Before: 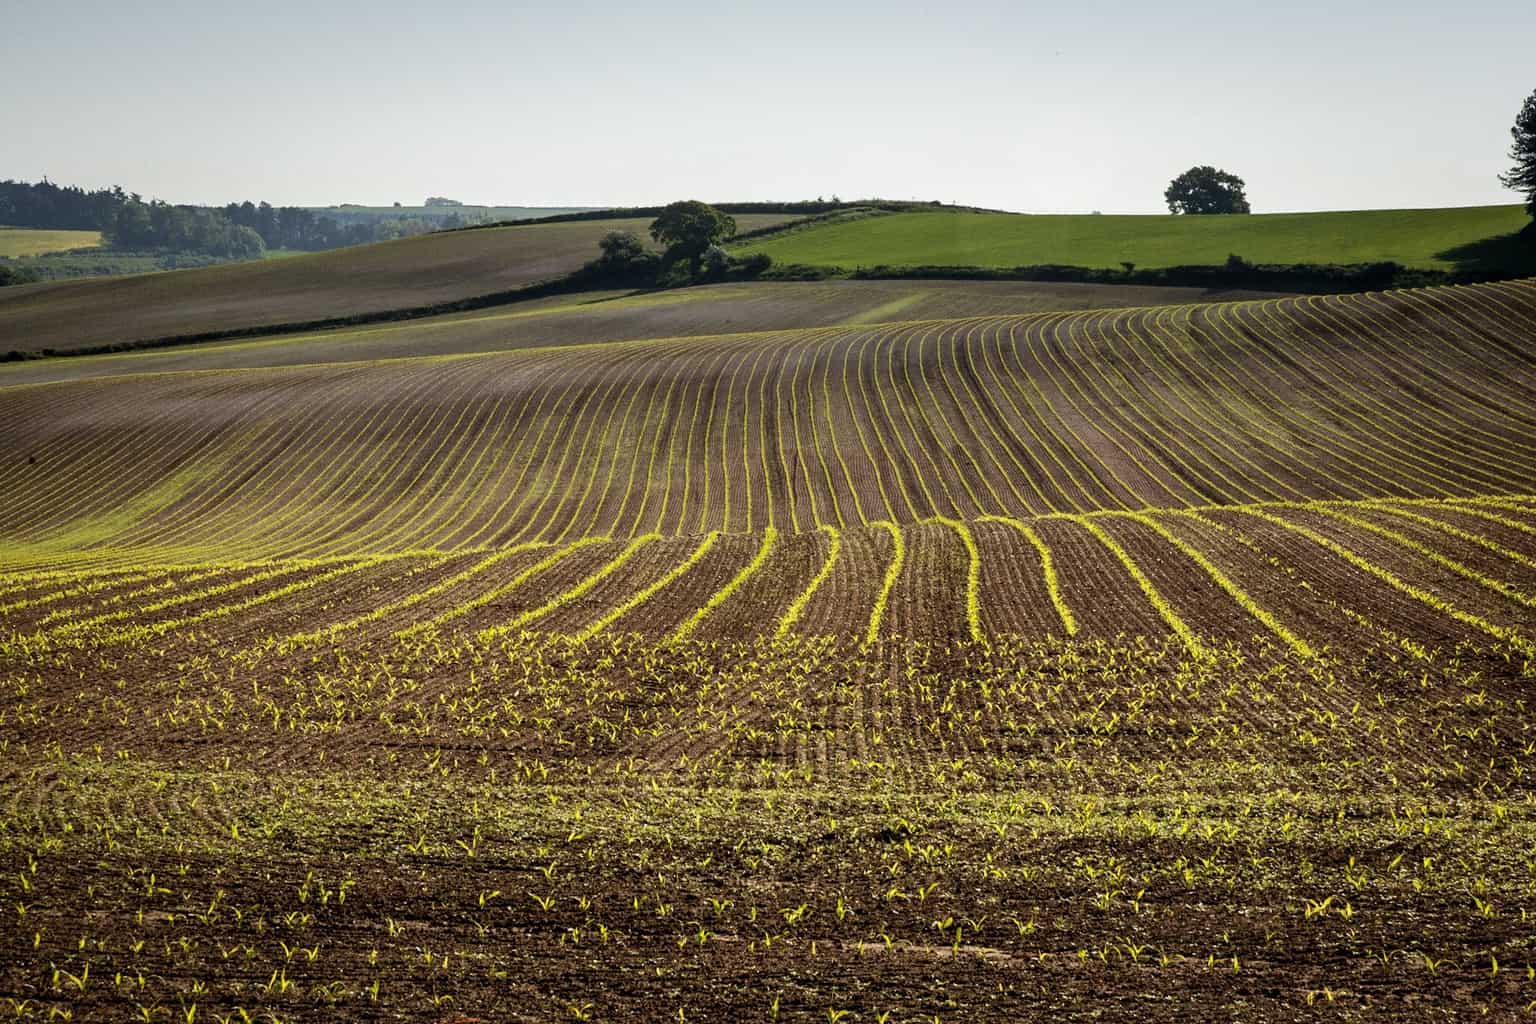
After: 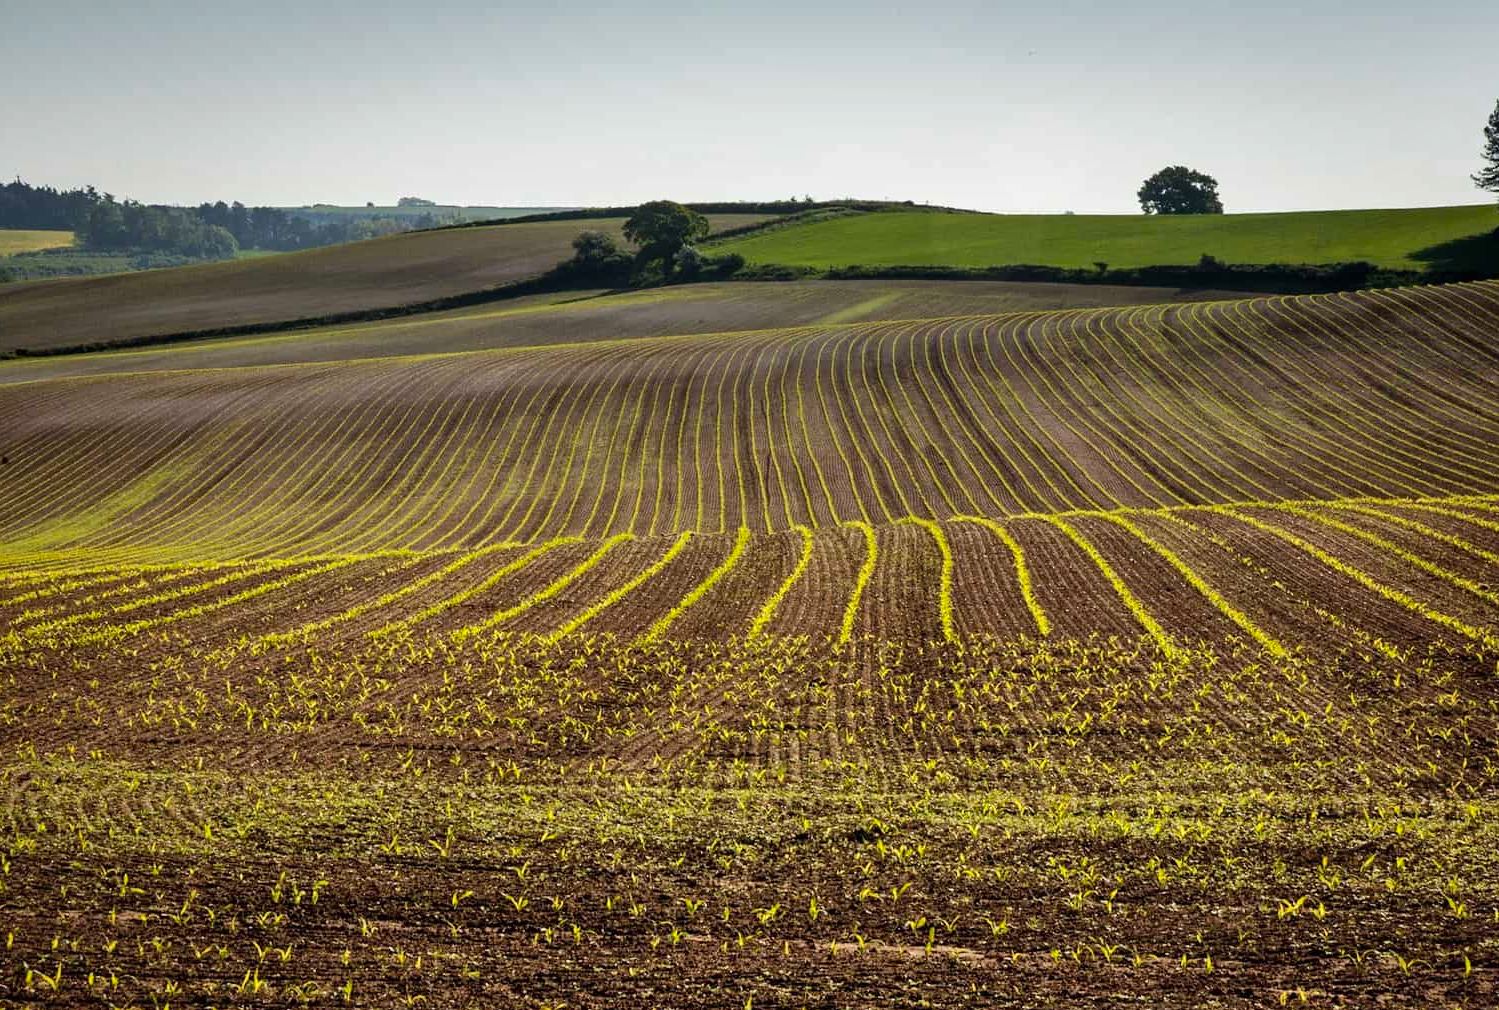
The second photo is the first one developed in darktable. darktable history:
shadows and highlights: soften with gaussian
crop and rotate: left 1.774%, right 0.633%, bottom 1.28%
